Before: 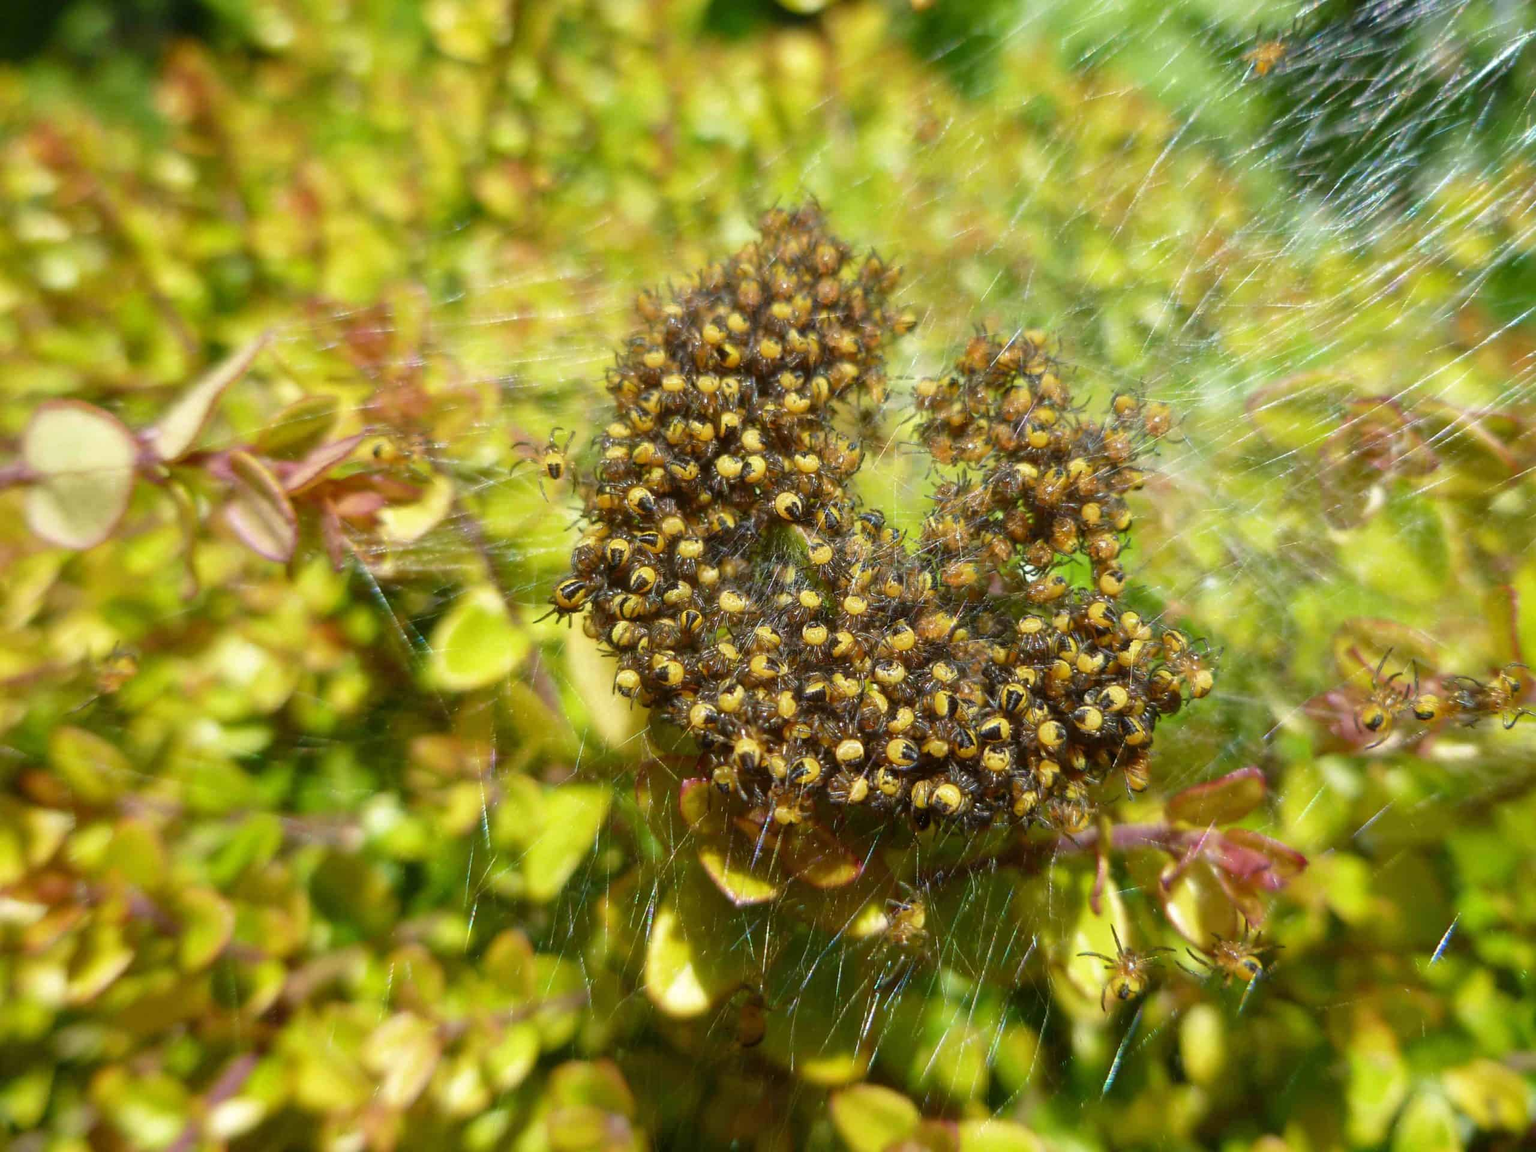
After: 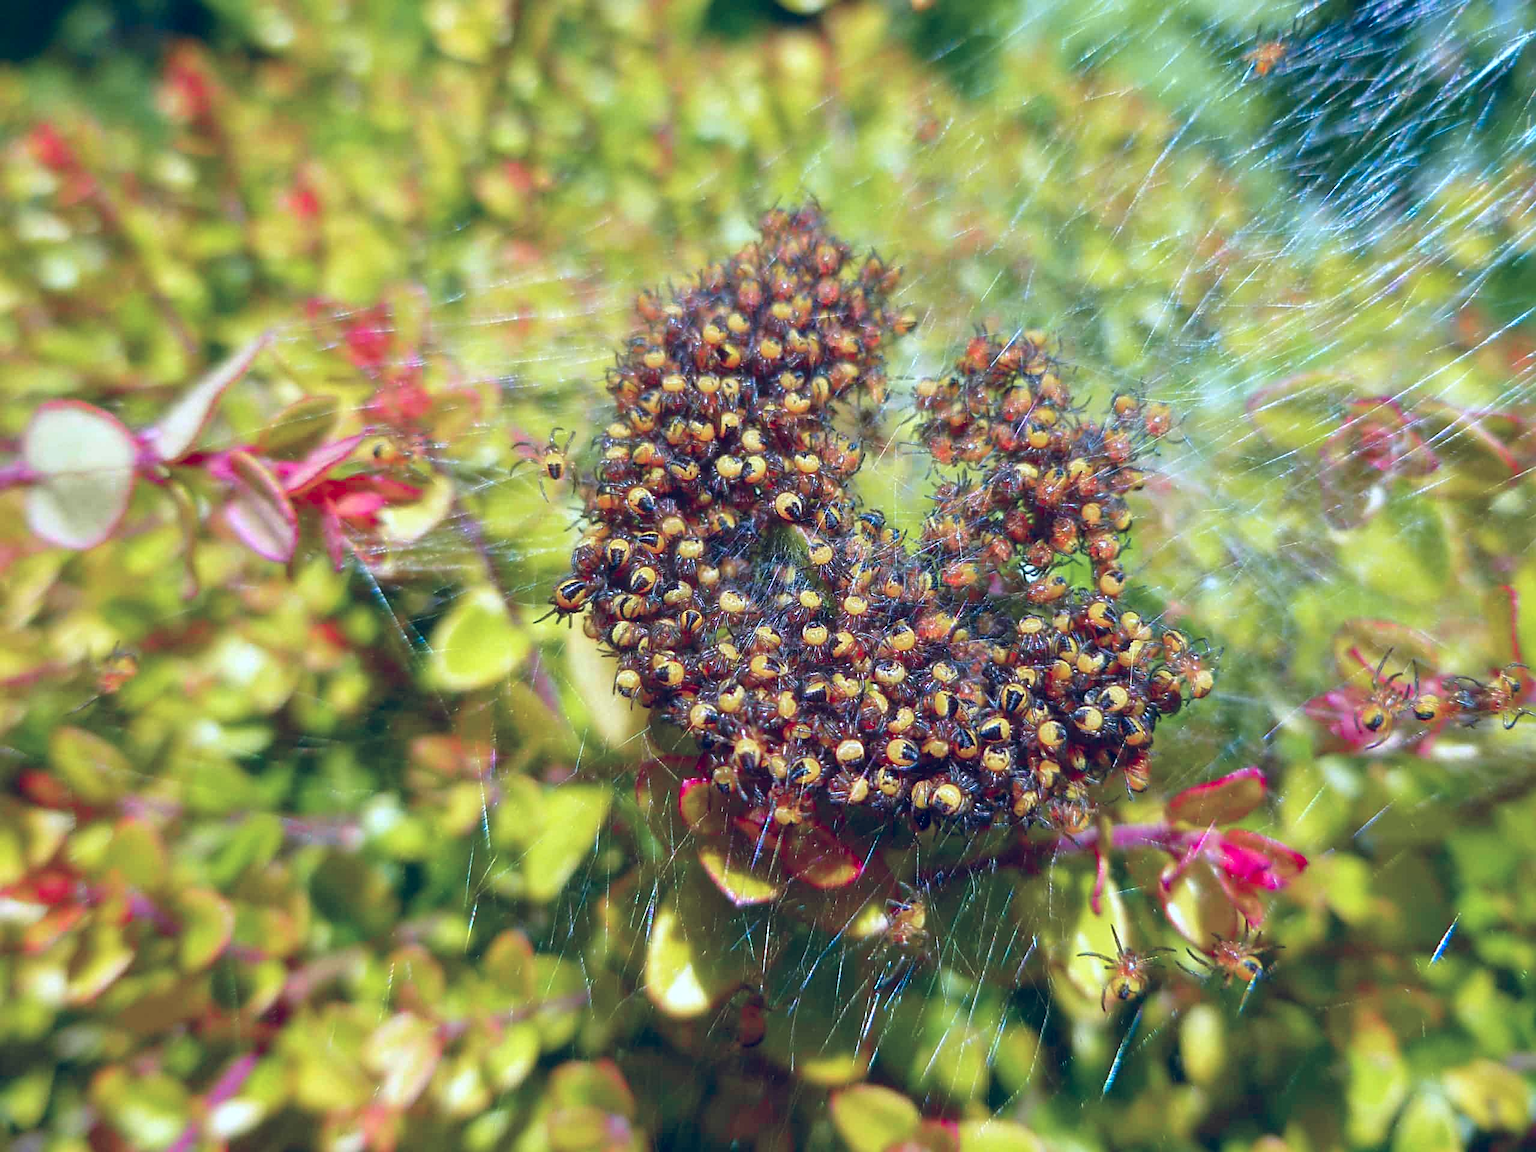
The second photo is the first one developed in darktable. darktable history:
sharpen: on, module defaults
shadows and highlights: shadows 12, white point adjustment 1.2, highlights -0.36, soften with gaussian
tone curve: curves: ch1 [(0, 0) (0.108, 0.197) (0.5, 0.5) (0.681, 0.885) (1, 1)]; ch2 [(0, 0) (0.28, 0.151) (1, 1)], color space Lab, independent channels
